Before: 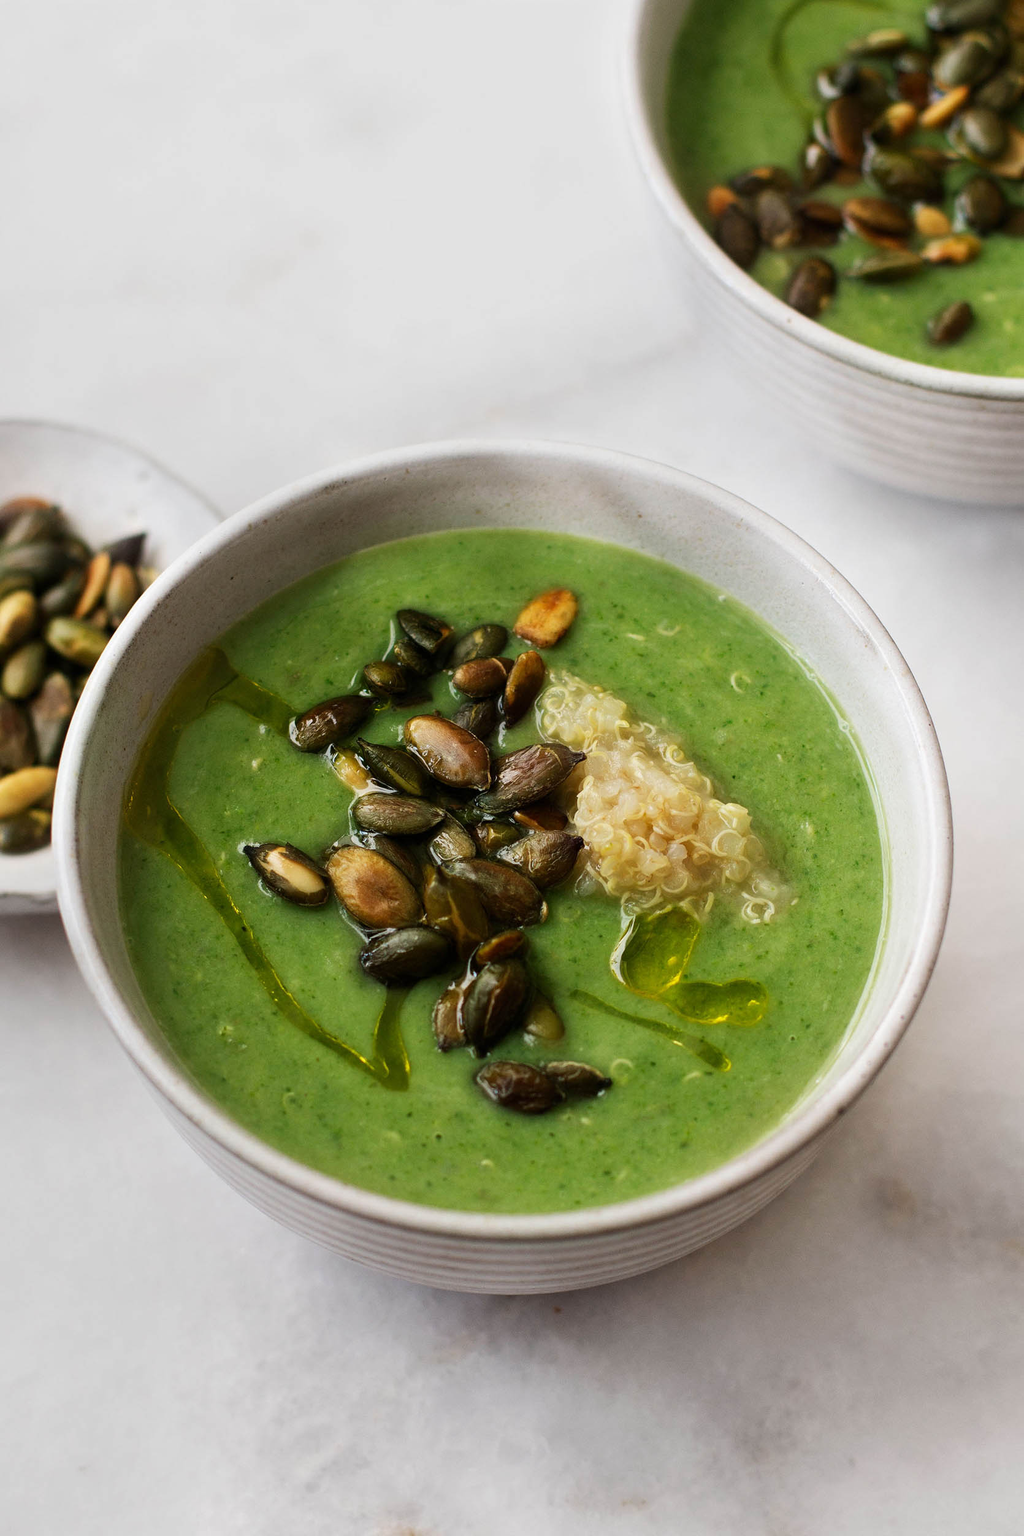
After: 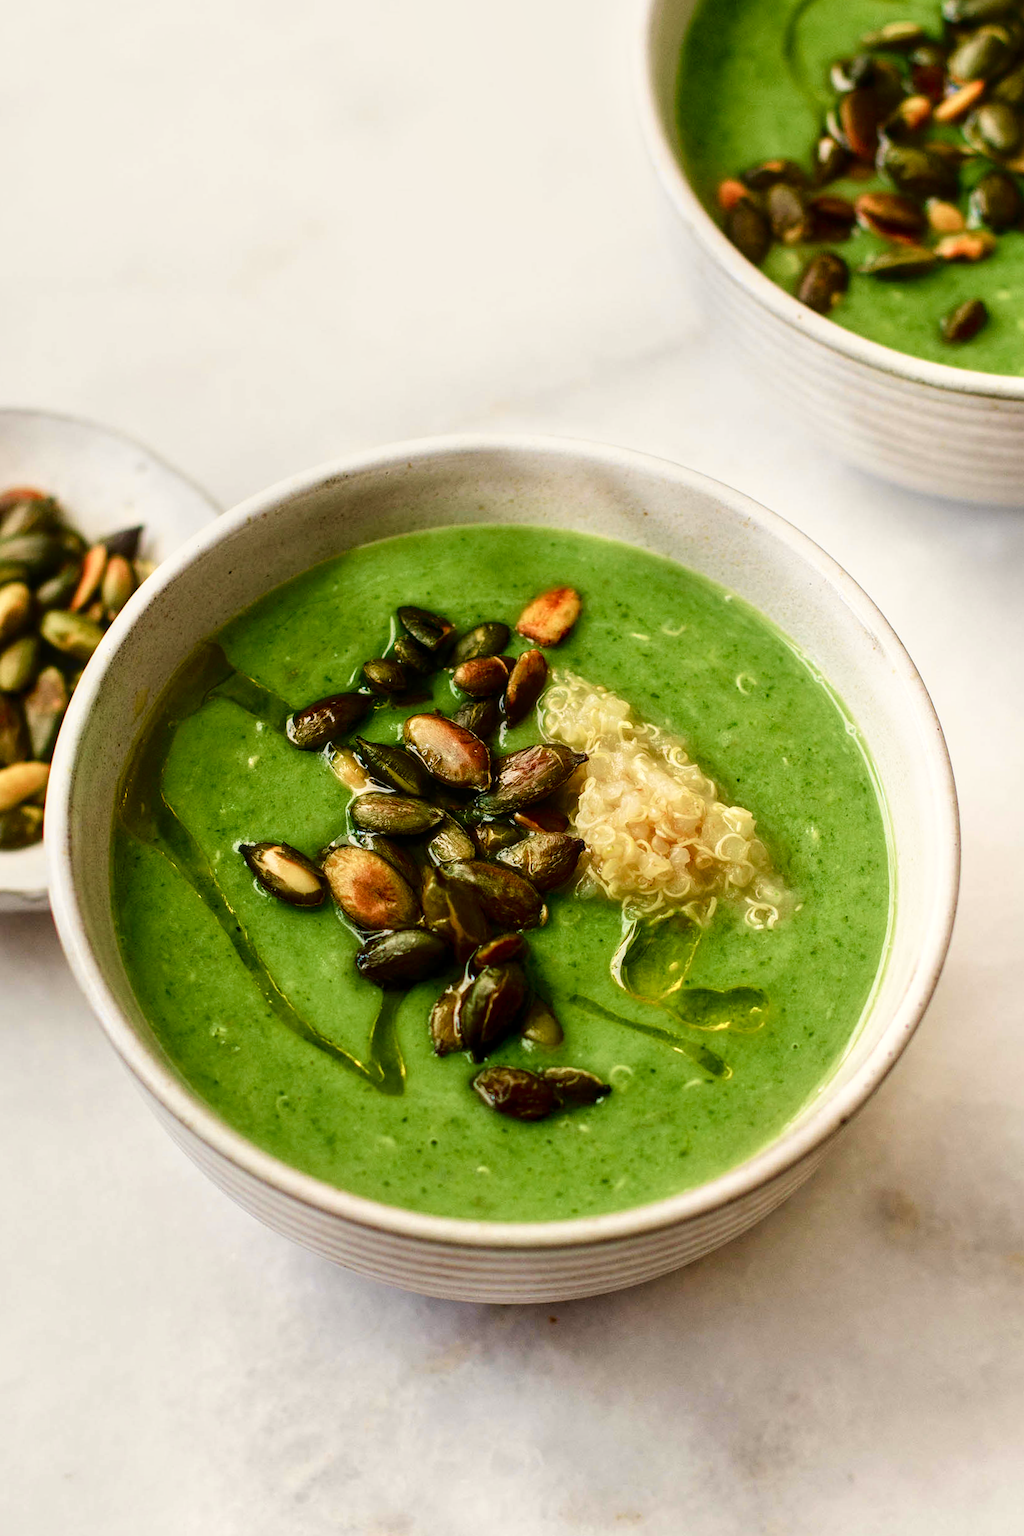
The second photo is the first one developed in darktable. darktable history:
crop and rotate: angle -0.626°
local contrast: detail 130%
velvia: on, module defaults
color balance rgb: highlights gain › chroma 1.08%, highlights gain › hue 70.27°, global offset › luminance 0.228%, perceptual saturation grading › global saturation 46.18%, perceptual saturation grading › highlights -50.39%, perceptual saturation grading › shadows 30.864%
tone curve: curves: ch0 [(0.003, 0.029) (0.037, 0.036) (0.149, 0.117) (0.297, 0.318) (0.422, 0.474) (0.531, 0.6) (0.743, 0.809) (0.889, 0.941) (1, 0.98)]; ch1 [(0, 0) (0.305, 0.325) (0.453, 0.437) (0.482, 0.479) (0.501, 0.5) (0.506, 0.503) (0.564, 0.578) (0.587, 0.625) (0.666, 0.727) (1, 1)]; ch2 [(0, 0) (0.323, 0.277) (0.408, 0.399) (0.45, 0.48) (0.499, 0.502) (0.512, 0.523) (0.57, 0.595) (0.653, 0.671) (0.768, 0.744) (1, 1)], color space Lab, independent channels, preserve colors none
